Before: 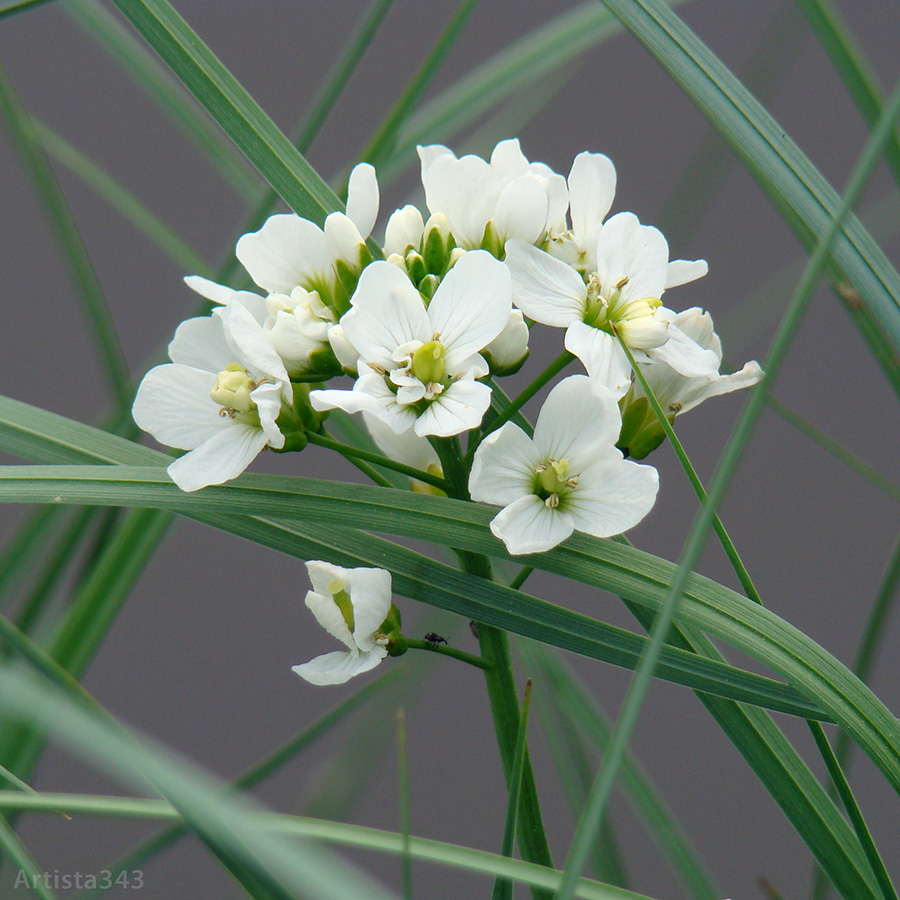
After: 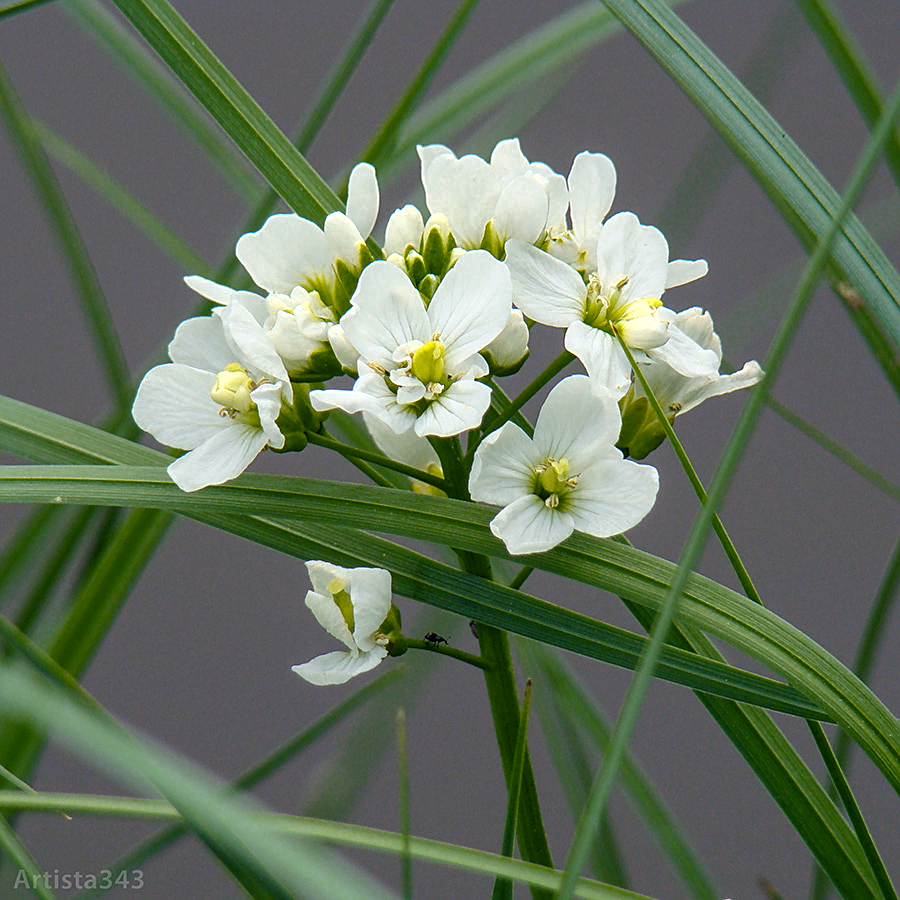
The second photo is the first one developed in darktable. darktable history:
color zones: curves: ch0 [(0.099, 0.624) (0.257, 0.596) (0.384, 0.376) (0.529, 0.492) (0.697, 0.564) (0.768, 0.532) (0.908, 0.644)]; ch1 [(0.112, 0.564) (0.254, 0.612) (0.432, 0.676) (0.592, 0.456) (0.743, 0.684) (0.888, 0.536)]; ch2 [(0.25, 0.5) (0.469, 0.36) (0.75, 0.5)]
sharpen: on, module defaults
local contrast: on, module defaults
